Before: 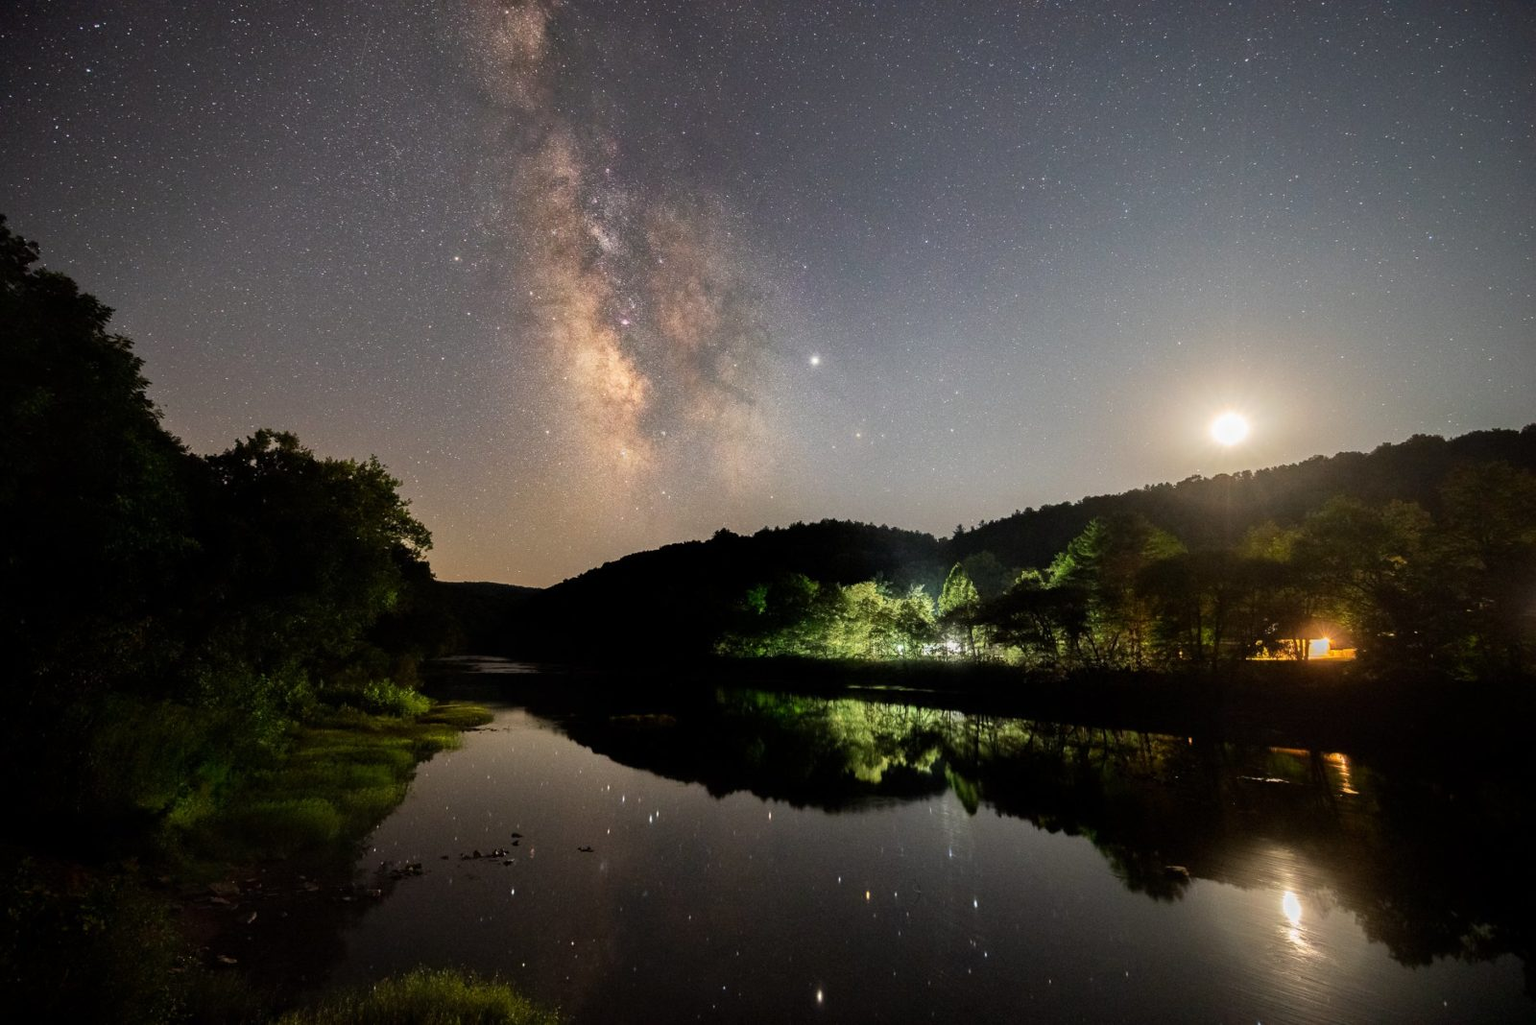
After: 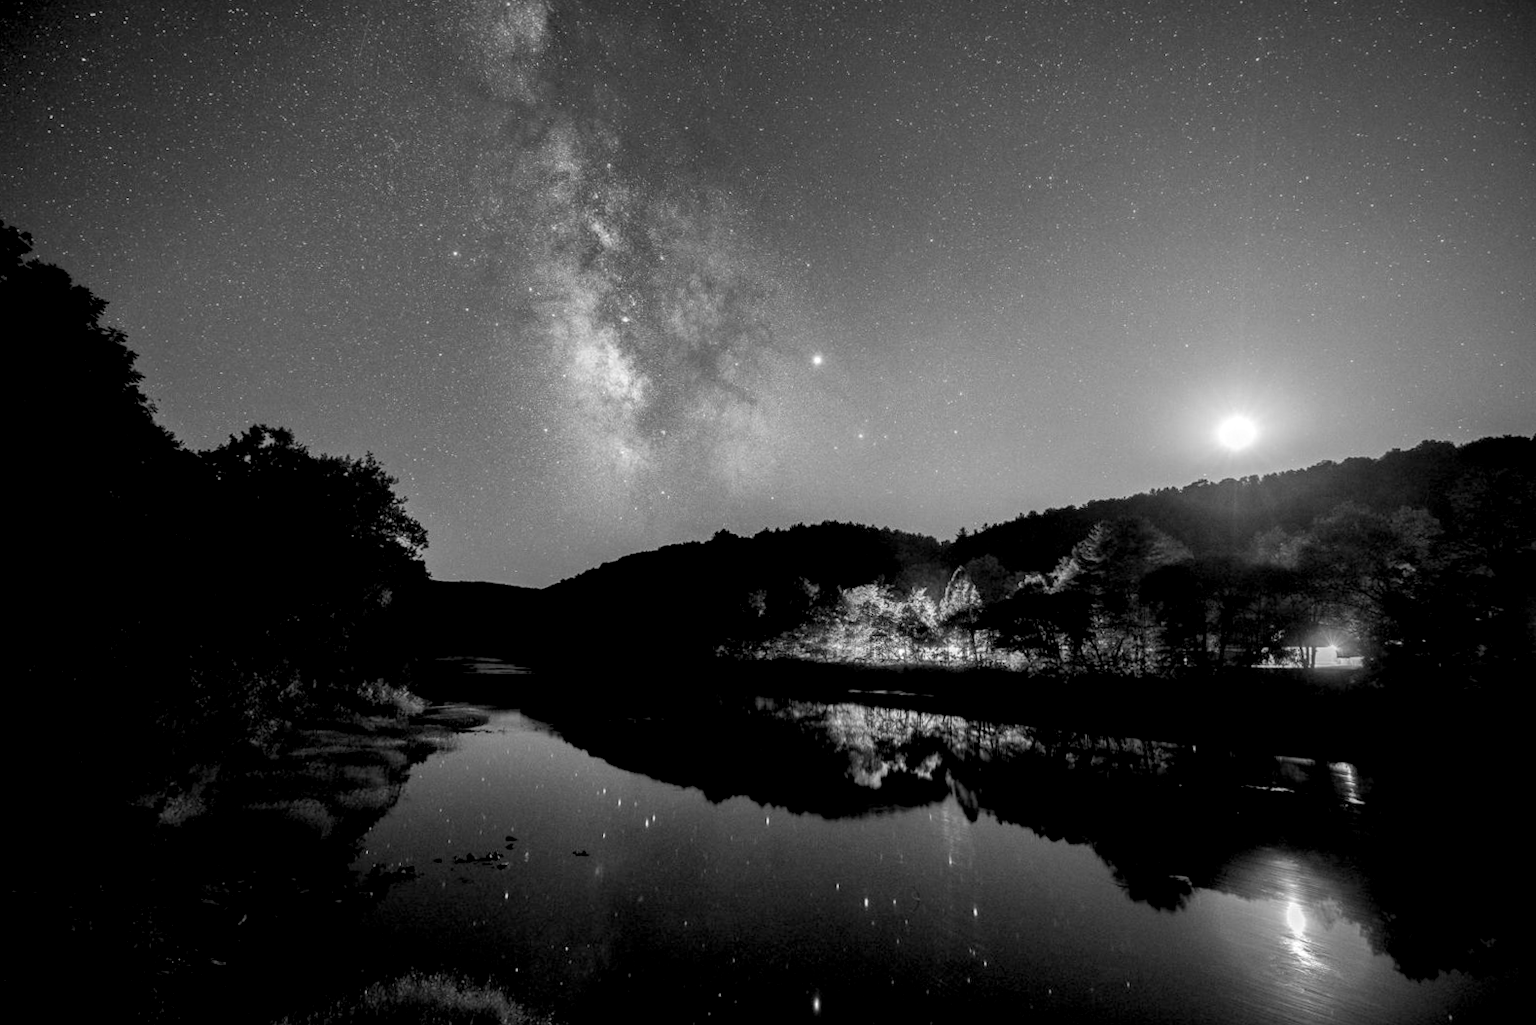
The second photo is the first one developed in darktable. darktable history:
exposure: black level correction 0.009, compensate highlight preservation false
crop and rotate: angle -0.5°
local contrast: on, module defaults
monochrome: on, module defaults
white balance: red 1.004, blue 1.096
